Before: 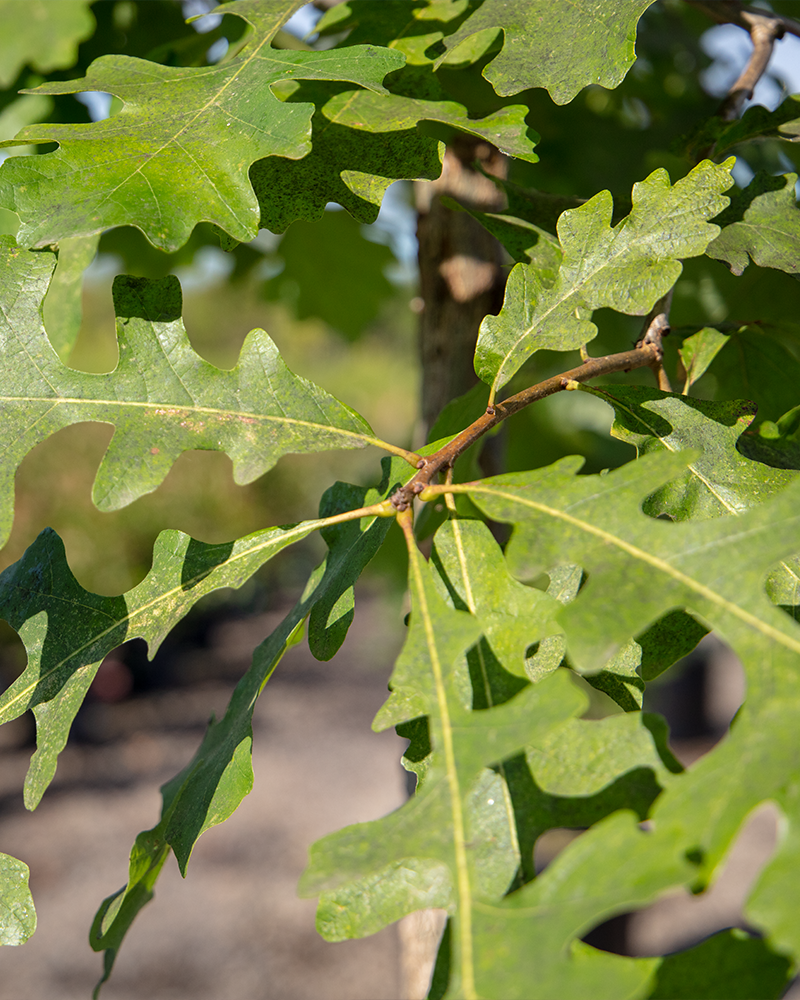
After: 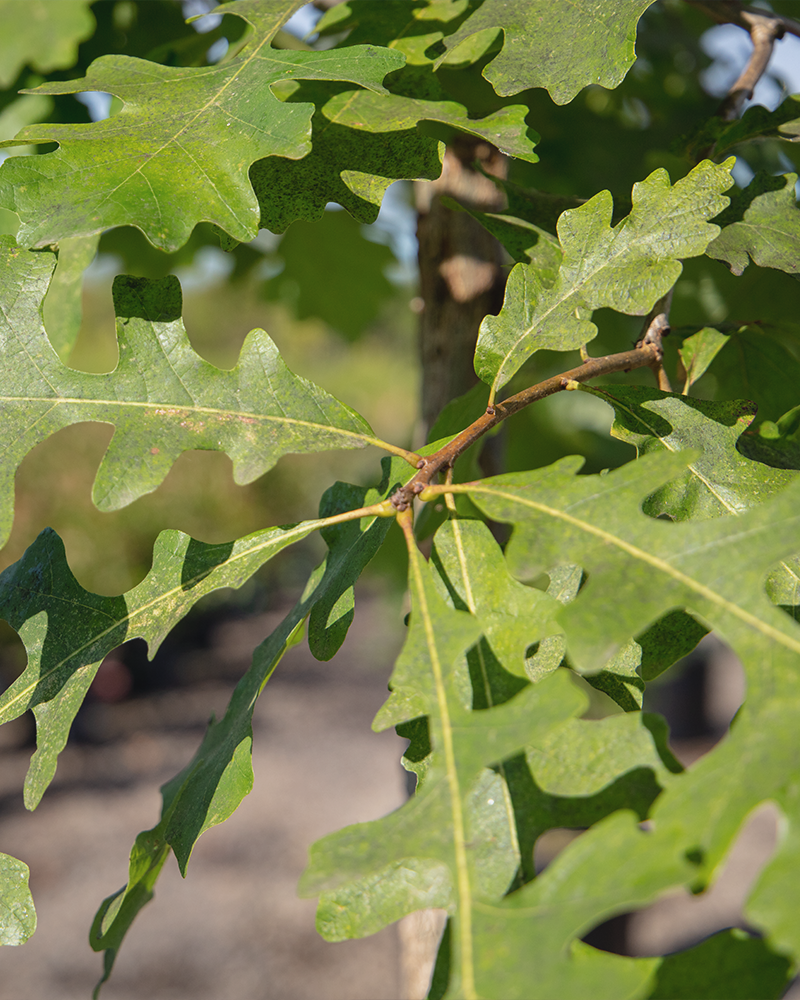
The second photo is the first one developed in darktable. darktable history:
contrast brightness saturation: contrast -0.095, saturation -0.081
